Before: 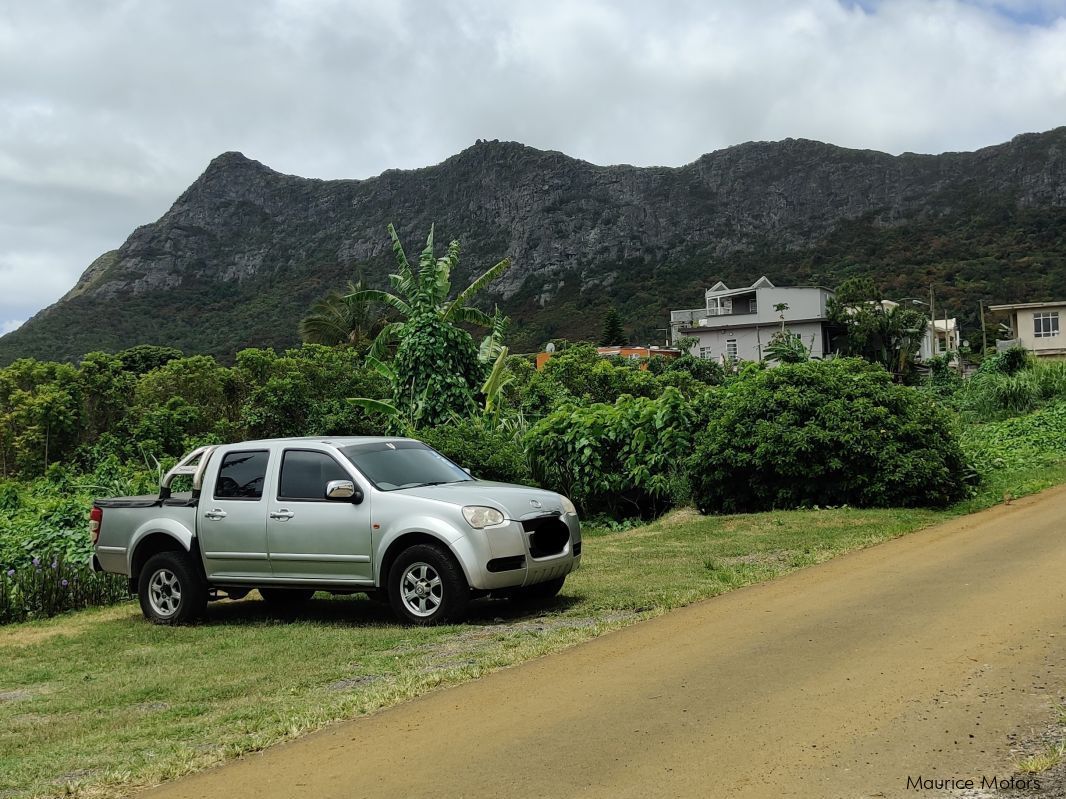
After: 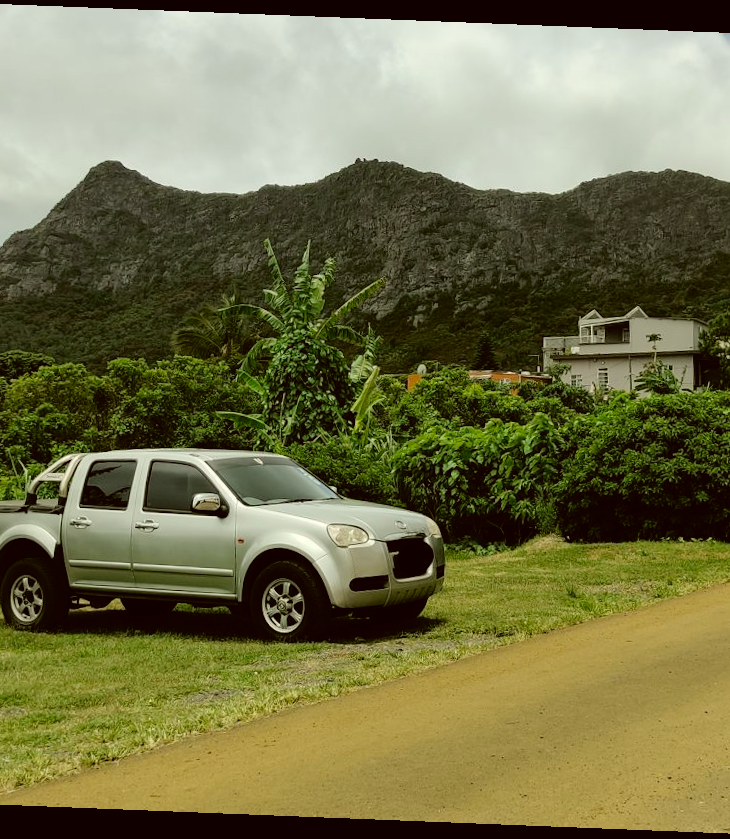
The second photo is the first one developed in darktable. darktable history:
crop and rotate: left 13.409%, right 19.924%
color correction: highlights a* -1.43, highlights b* 10.12, shadows a* 0.395, shadows b* 19.35
rgb curve: curves: ch0 [(0, 0) (0.136, 0.078) (0.262, 0.245) (0.414, 0.42) (1, 1)], compensate middle gray true, preserve colors basic power
rotate and perspective: rotation 2.27°, automatic cropping off
